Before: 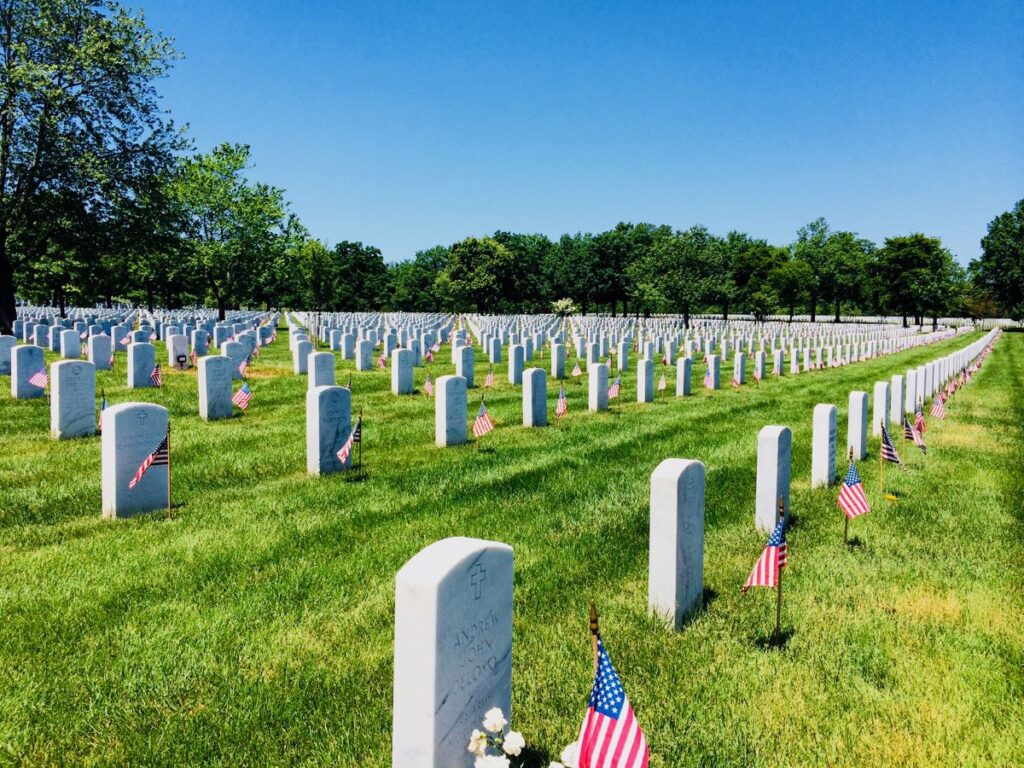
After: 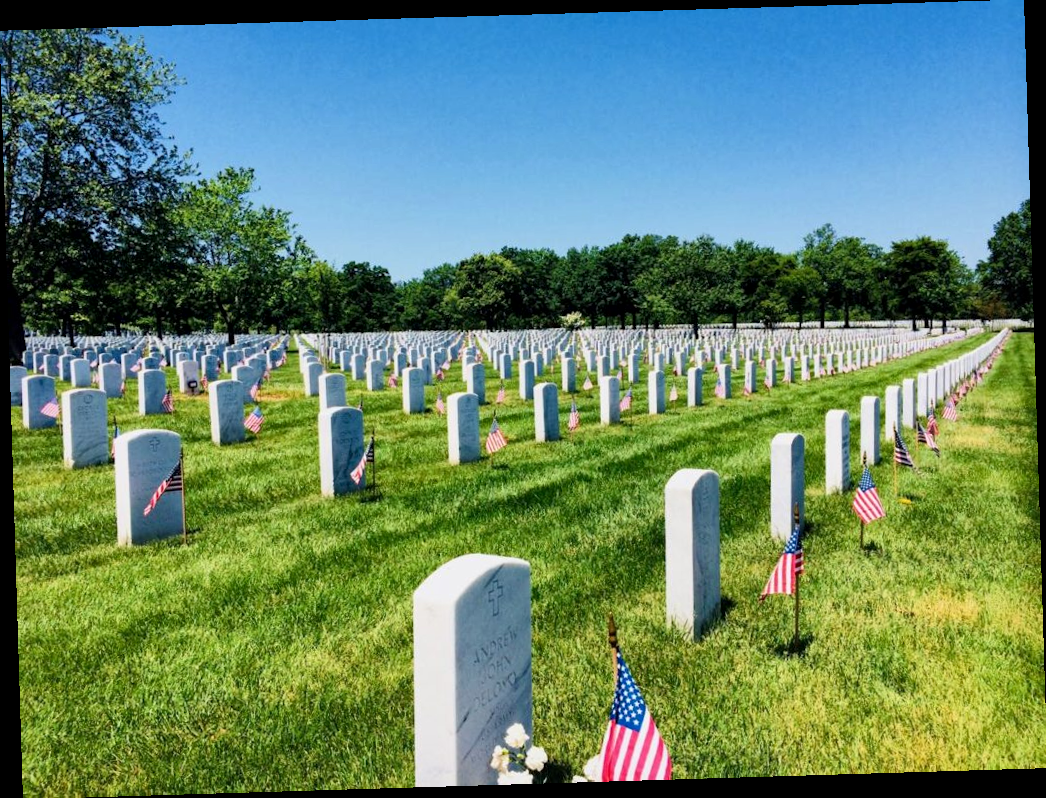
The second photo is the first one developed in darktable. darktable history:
rotate and perspective: rotation -1.75°, automatic cropping off
local contrast: mode bilateral grid, contrast 20, coarseness 50, detail 132%, midtone range 0.2
